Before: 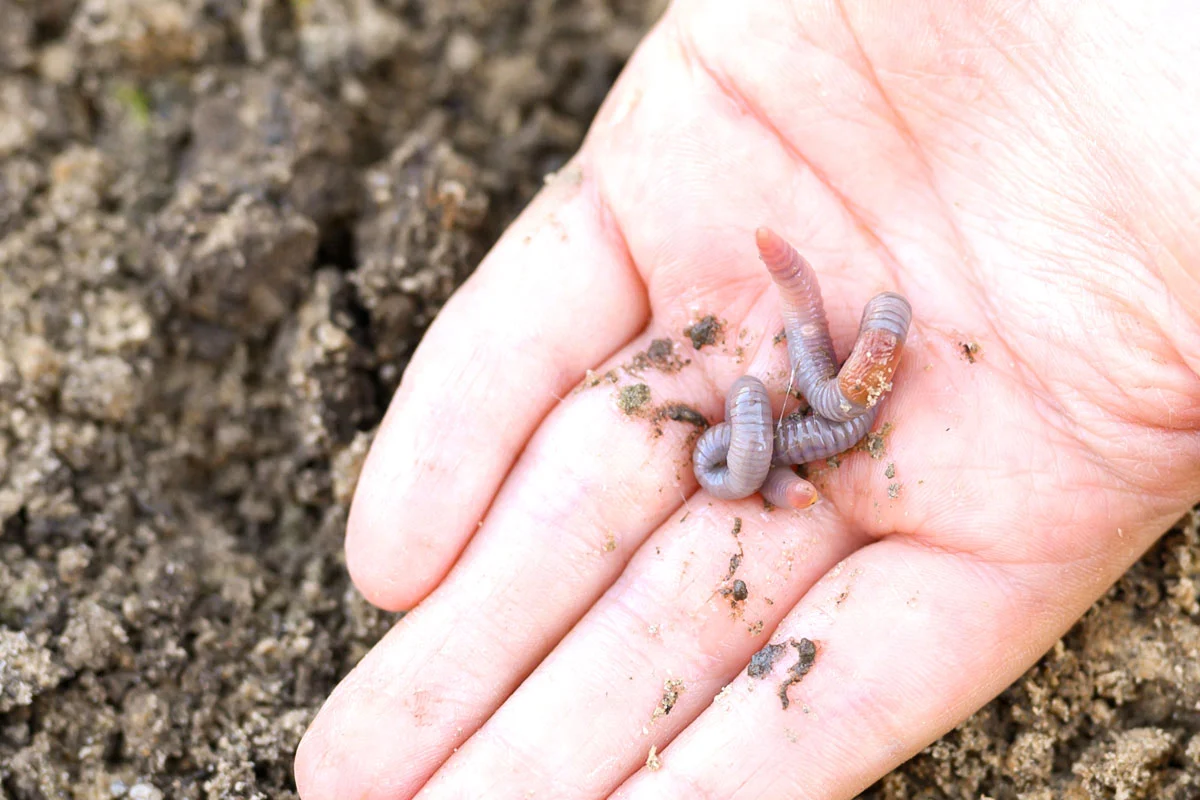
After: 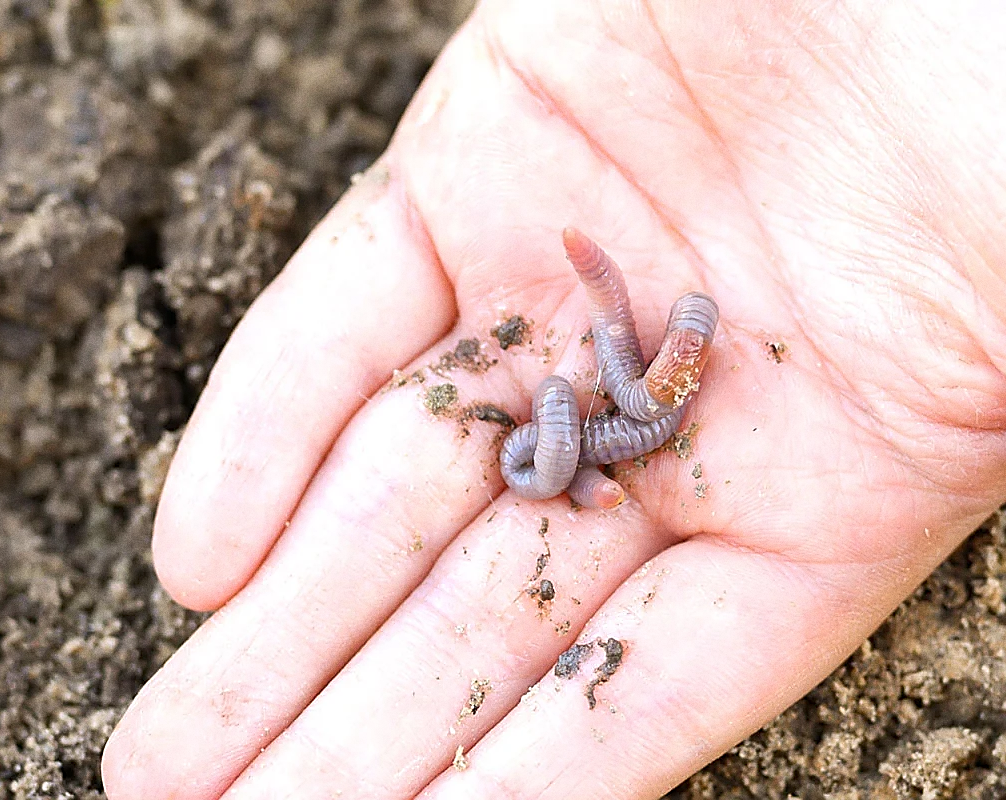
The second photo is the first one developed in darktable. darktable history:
sharpen: radius 1.4, amount 1.25, threshold 0.7
crop: left 16.145%
grain: strength 26%
